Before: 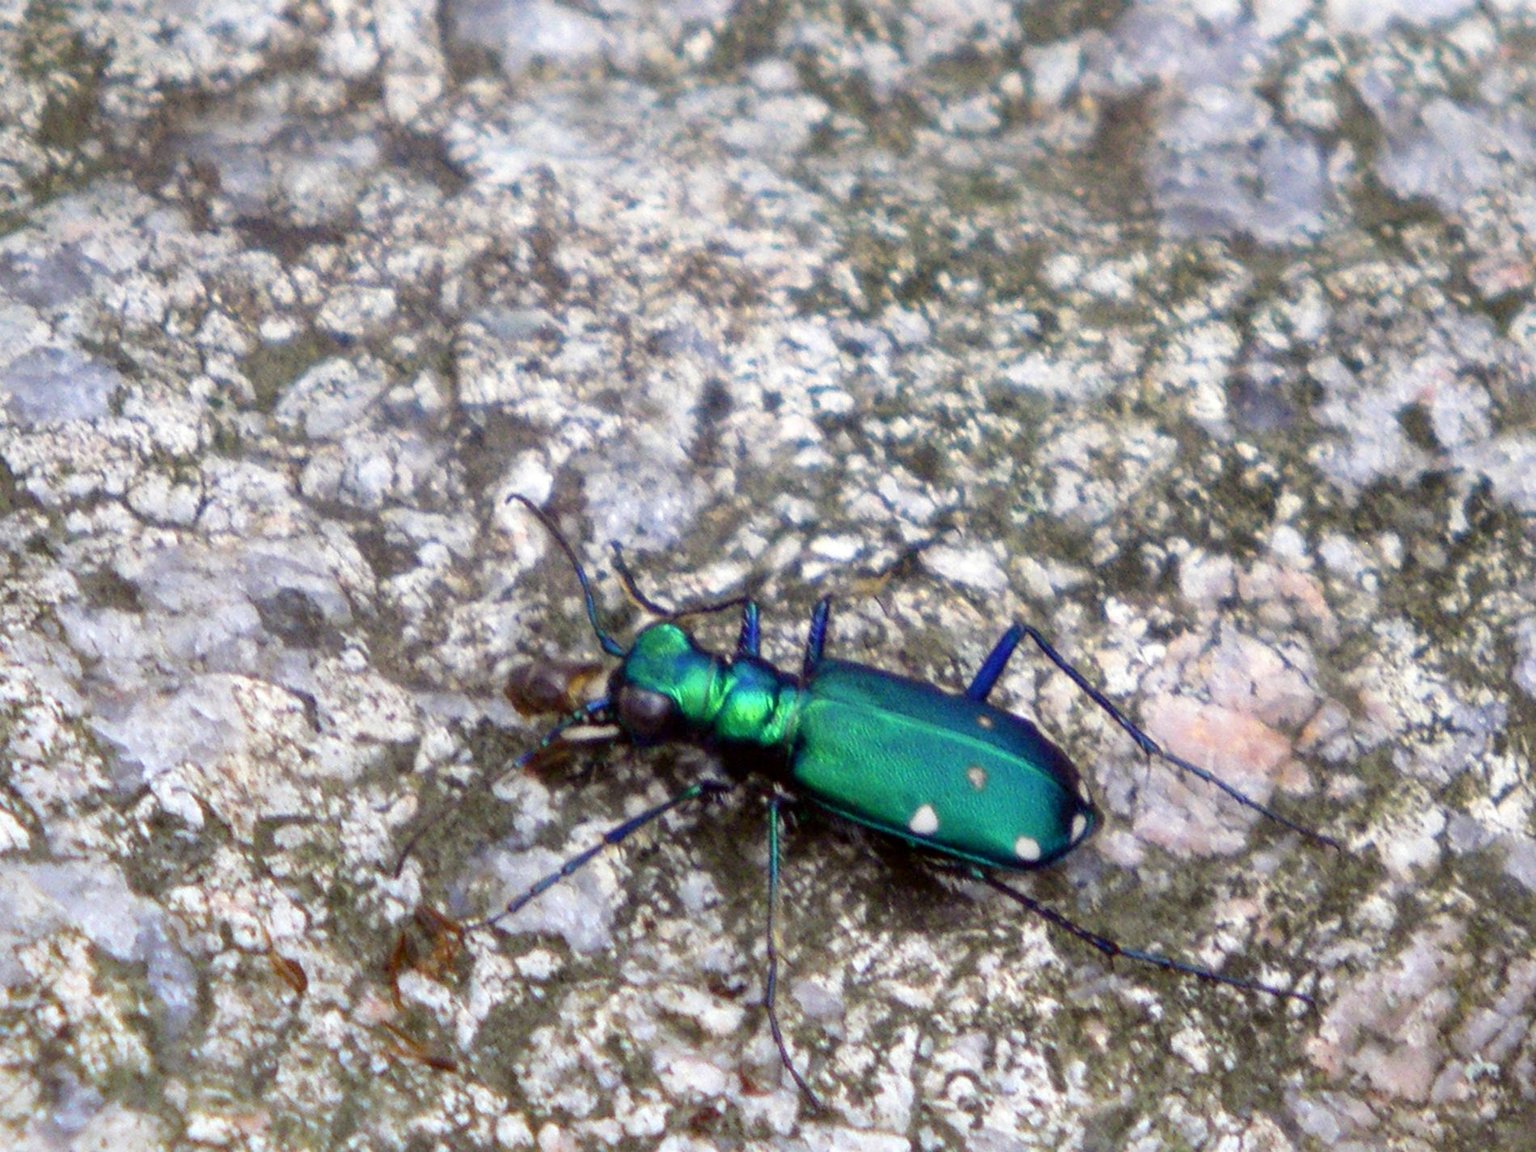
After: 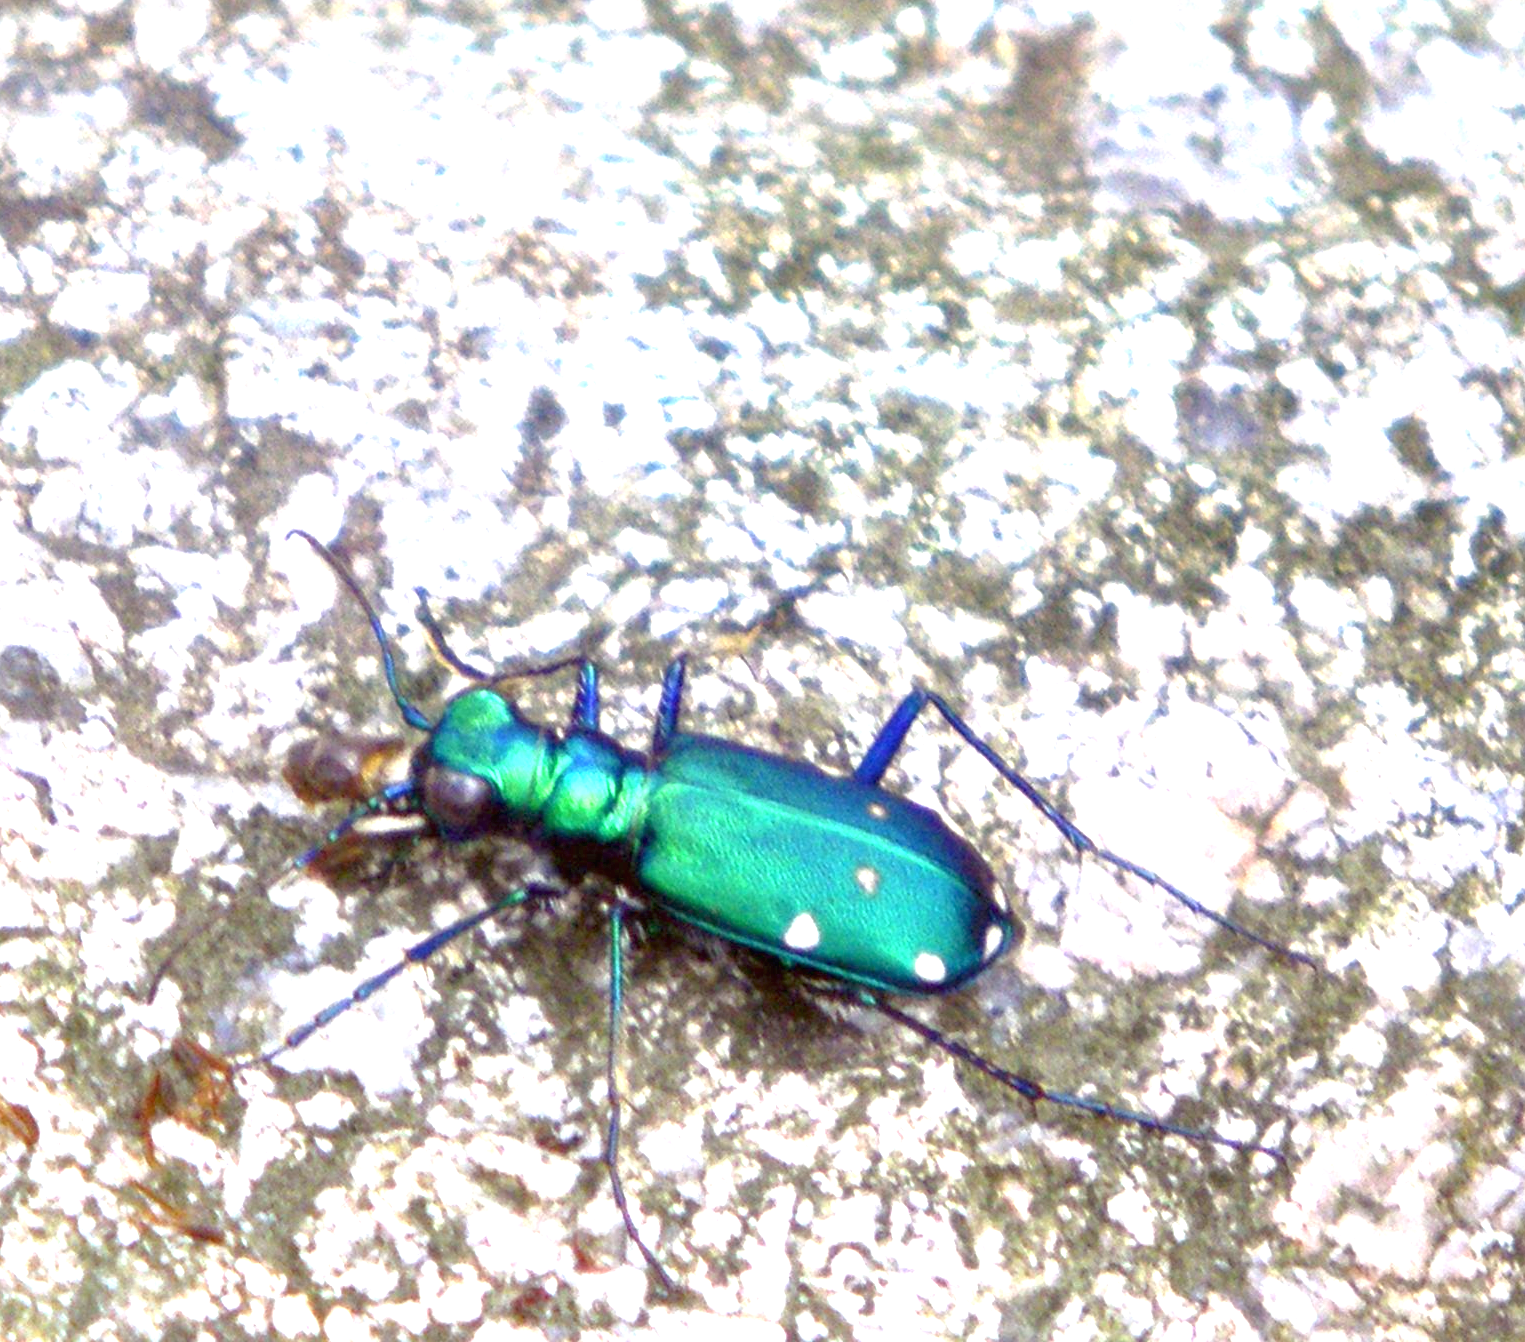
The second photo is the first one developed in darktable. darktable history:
tone equalizer: -8 EV 0.25 EV, -7 EV 0.417 EV, -6 EV 0.417 EV, -5 EV 0.25 EV, -3 EV -0.25 EV, -2 EV -0.417 EV, -1 EV -0.417 EV, +0 EV -0.25 EV, edges refinement/feathering 500, mask exposure compensation -1.57 EV, preserve details guided filter
crop and rotate: left 17.959%, top 5.771%, right 1.742%
exposure: black level correction 0, exposure 1.7 EV, compensate exposure bias true, compensate highlight preservation false
